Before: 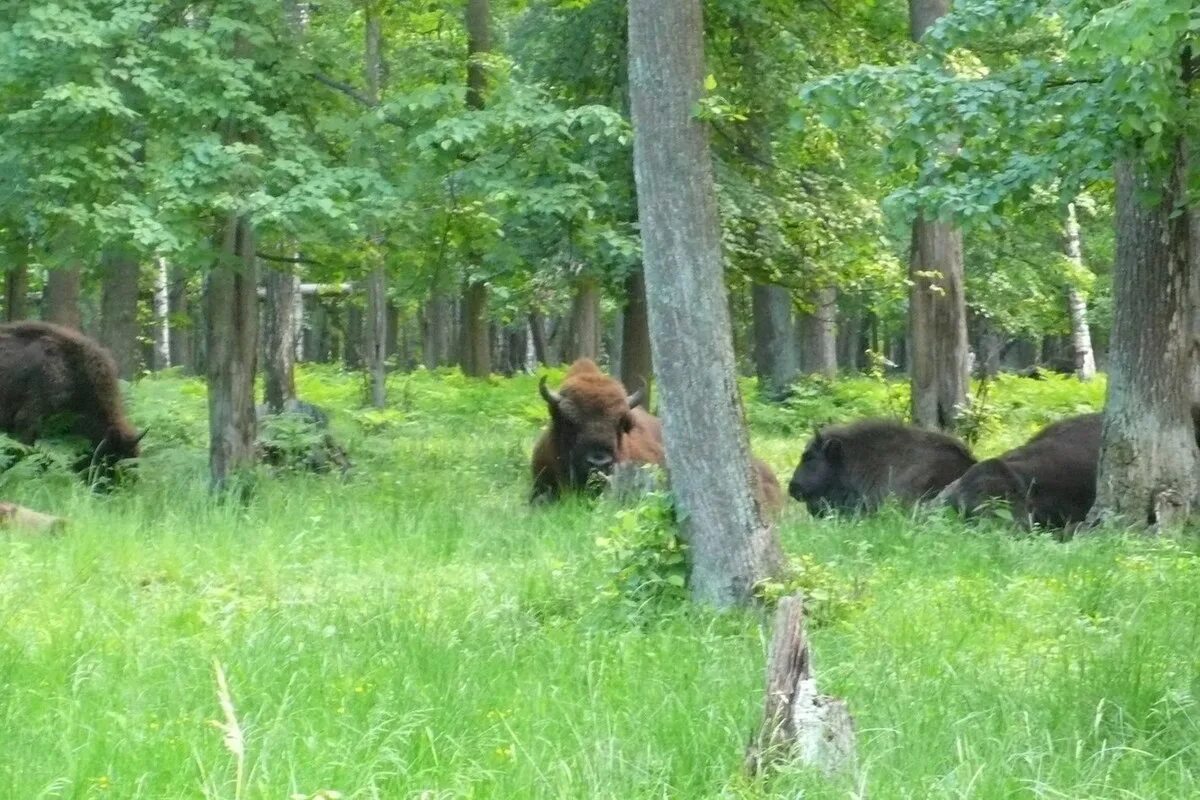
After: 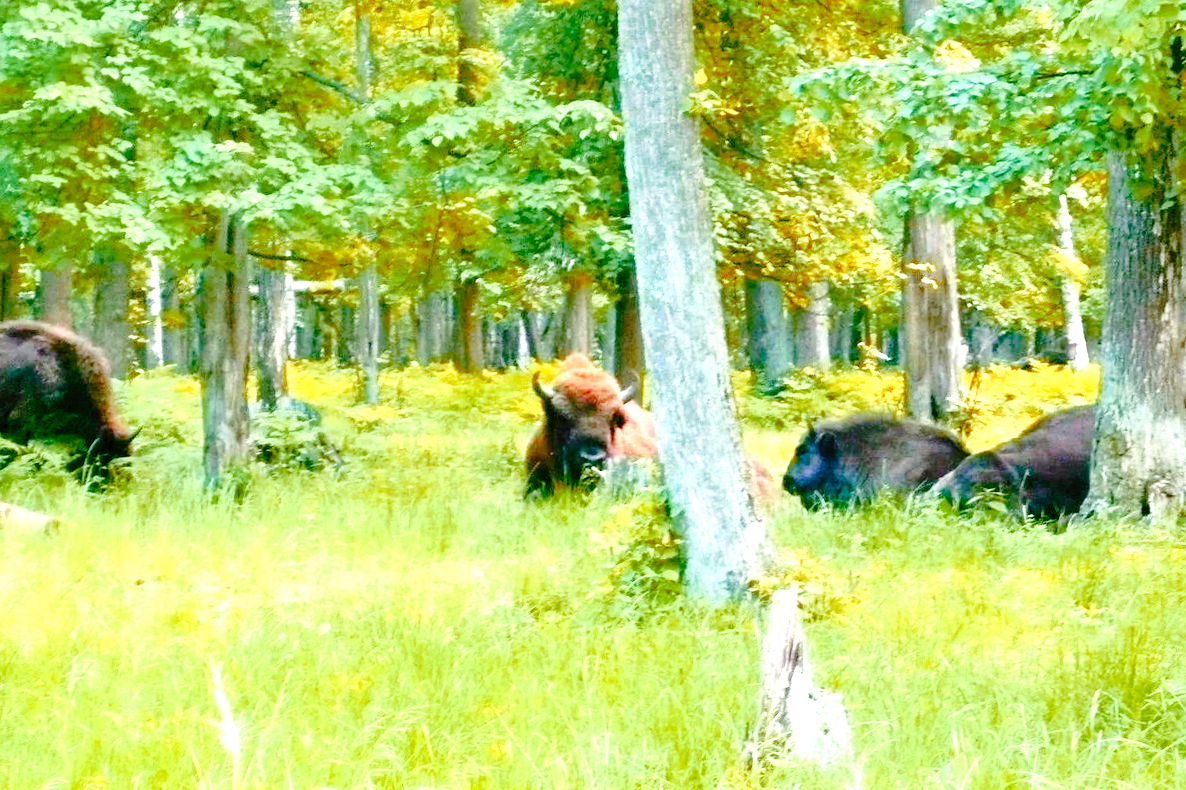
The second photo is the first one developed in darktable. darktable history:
color zones: curves: ch0 [(0.473, 0.374) (0.742, 0.784)]; ch1 [(0.354, 0.737) (0.742, 0.705)]; ch2 [(0.318, 0.421) (0.758, 0.532)]
rotate and perspective: rotation -0.45°, automatic cropping original format, crop left 0.008, crop right 0.992, crop top 0.012, crop bottom 0.988
exposure: black level correction 0.01, exposure 1 EV, compensate highlight preservation false
color balance: gamma [0.9, 0.988, 0.975, 1.025], gain [1.05, 1, 1, 1]
color balance rgb: perceptual saturation grading › global saturation 25%, perceptual saturation grading › highlights -50%, perceptual saturation grading › shadows 30%, perceptual brilliance grading › global brilliance 12%, global vibrance 20%
tone curve: curves: ch0 [(0, 0) (0.003, 0.03) (0.011, 0.032) (0.025, 0.035) (0.044, 0.038) (0.069, 0.041) (0.1, 0.058) (0.136, 0.091) (0.177, 0.133) (0.224, 0.181) (0.277, 0.268) (0.335, 0.363) (0.399, 0.461) (0.468, 0.554) (0.543, 0.633) (0.623, 0.709) (0.709, 0.784) (0.801, 0.869) (0.898, 0.938) (1, 1)], preserve colors none
